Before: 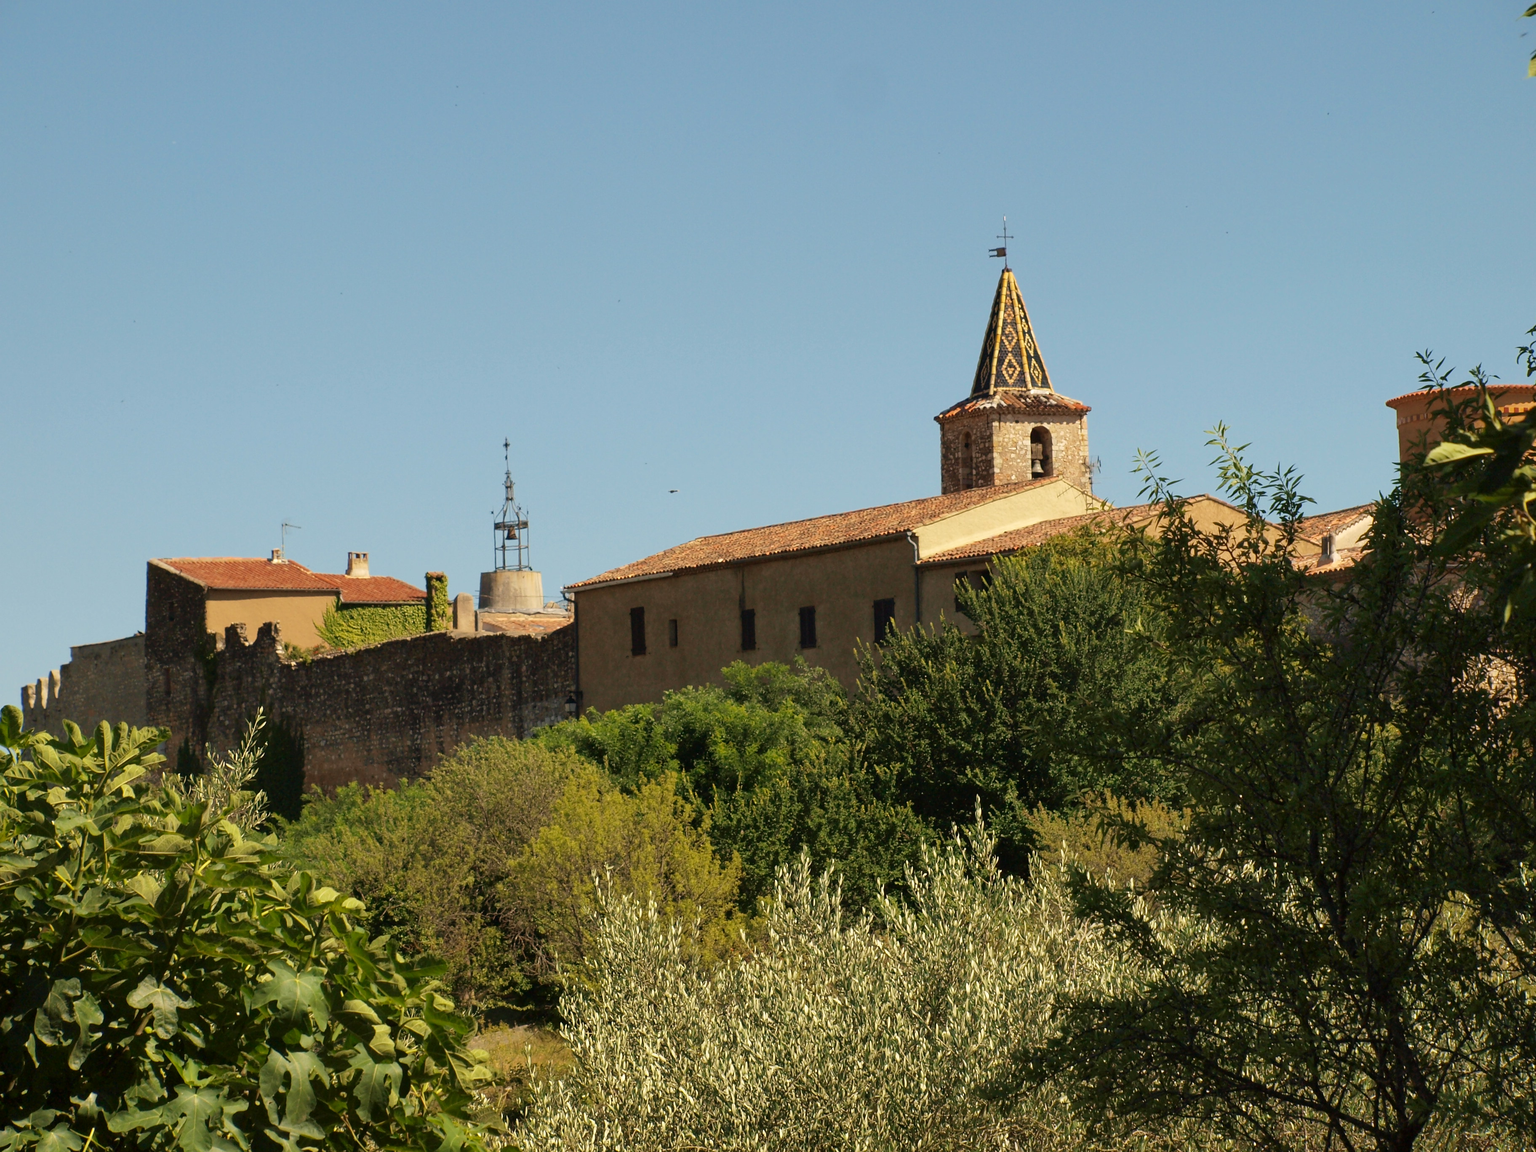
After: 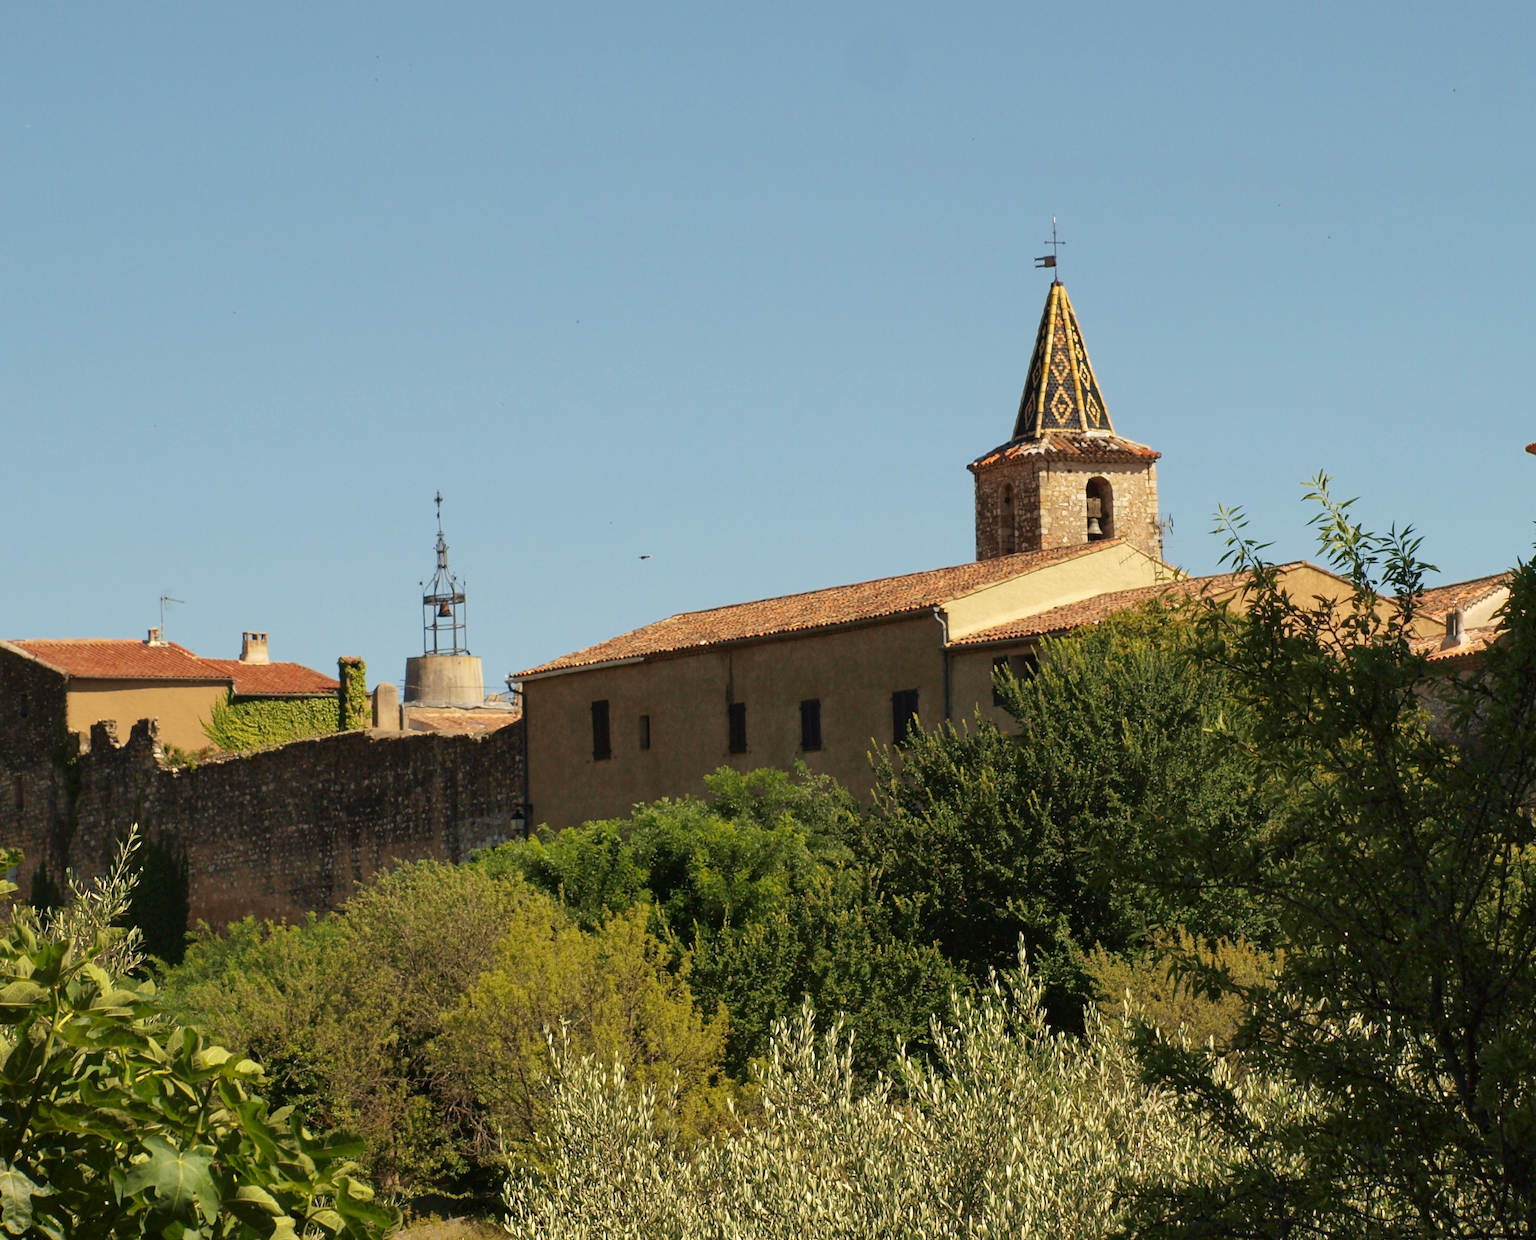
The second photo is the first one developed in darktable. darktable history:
crop: left 9.907%, top 3.556%, right 9.19%, bottom 9.304%
